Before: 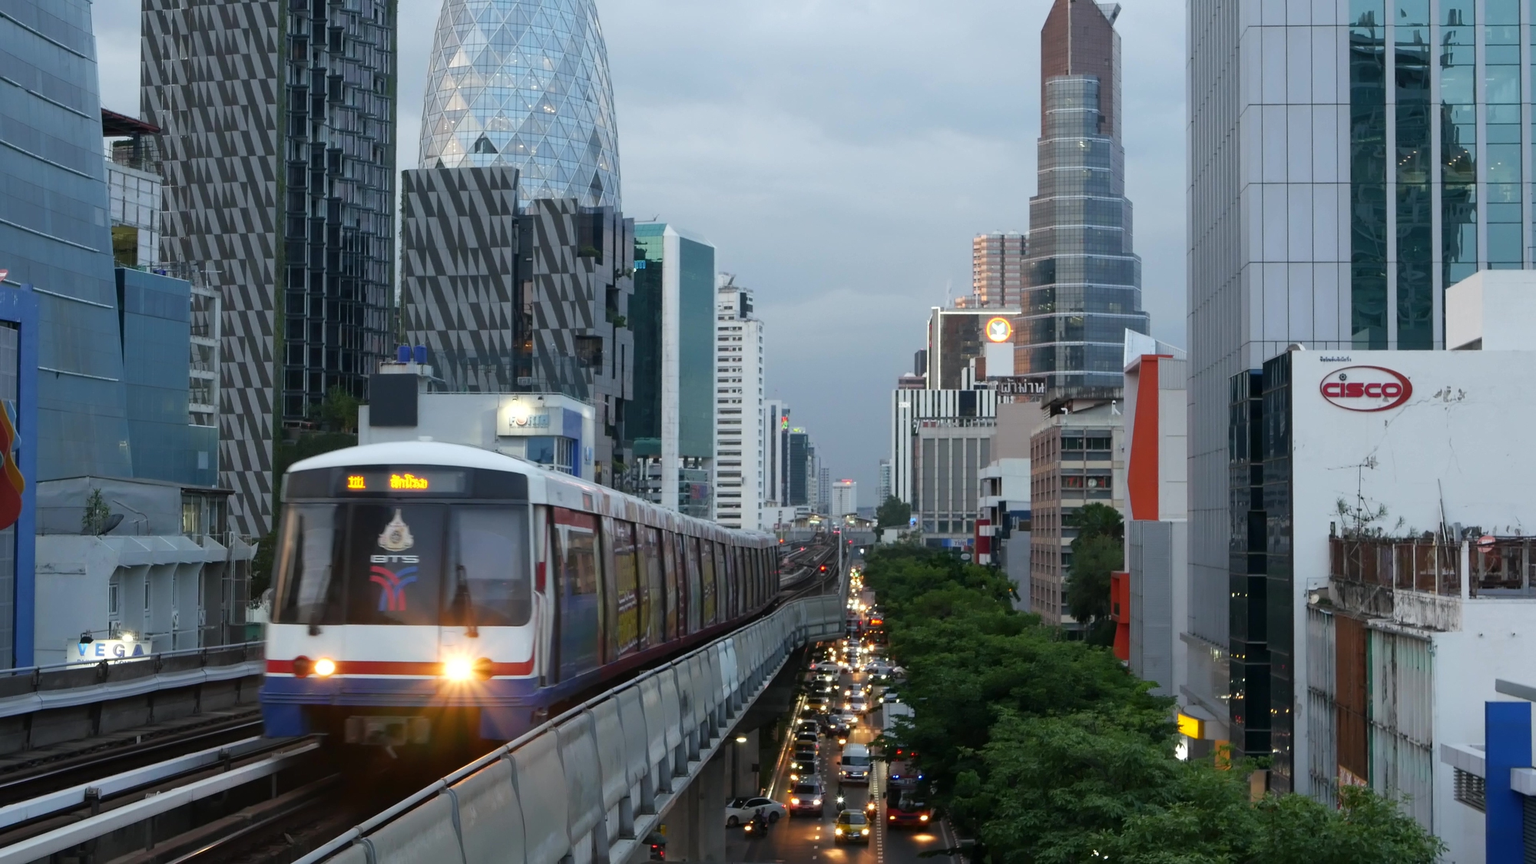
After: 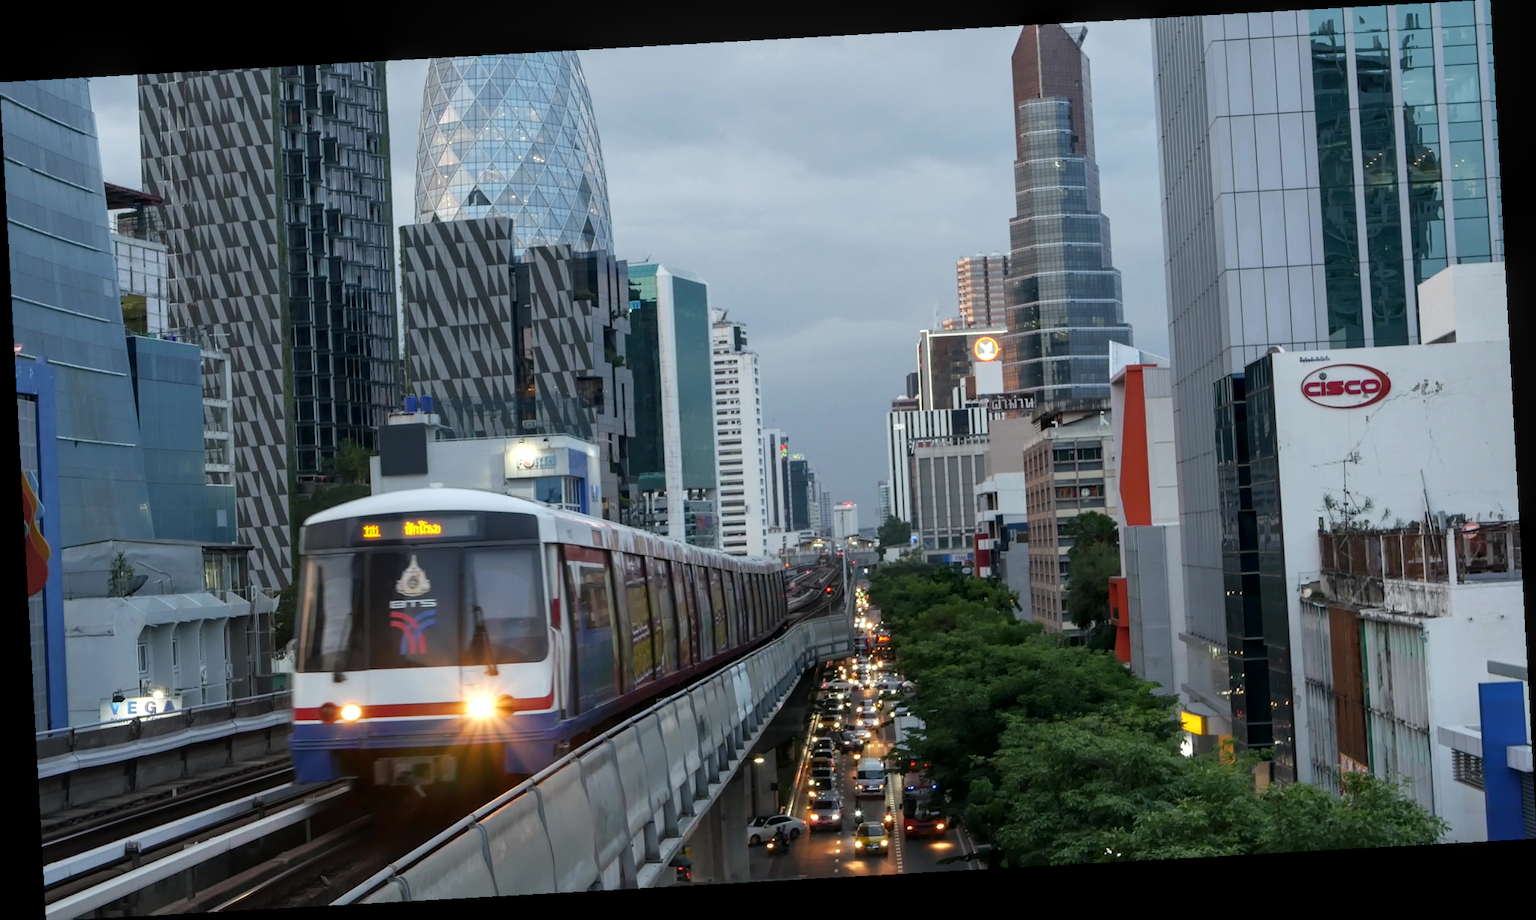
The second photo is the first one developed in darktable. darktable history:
rotate and perspective: rotation -3.18°, automatic cropping off
local contrast: on, module defaults
